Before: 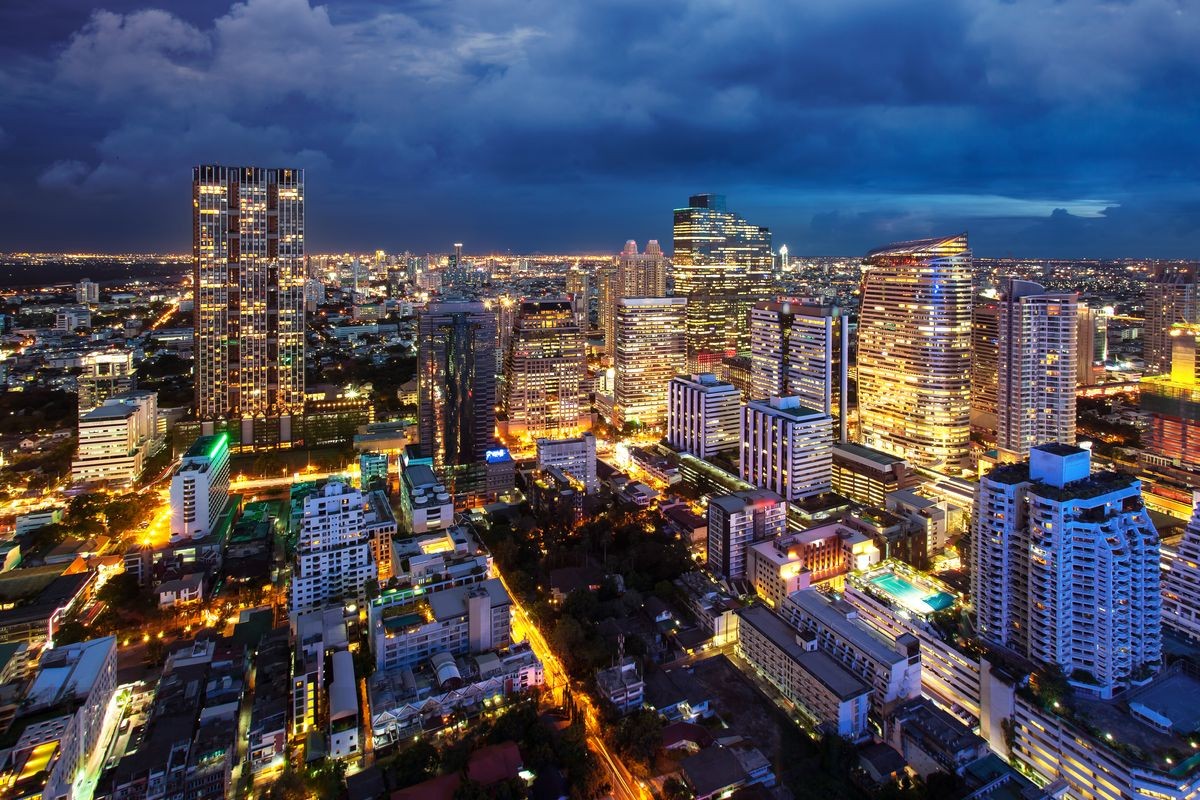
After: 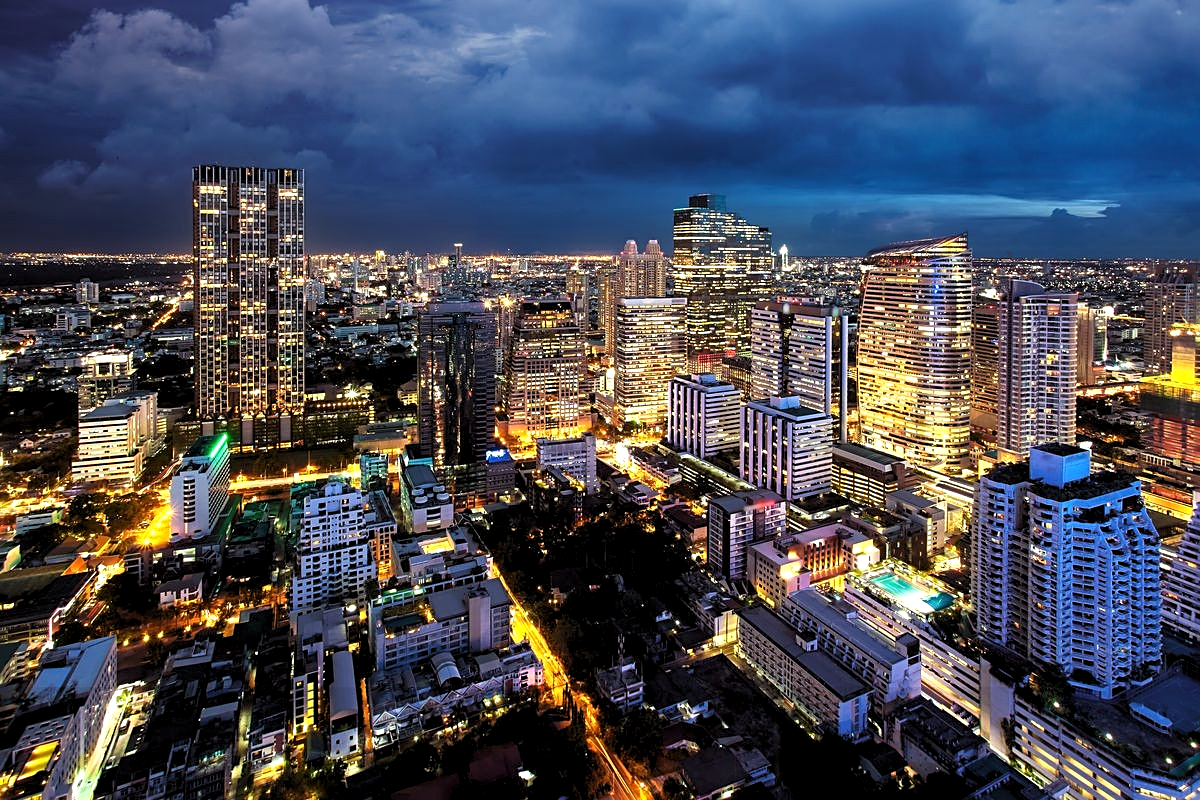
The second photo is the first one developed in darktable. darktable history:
sharpen: on, module defaults
levels: levels [0.062, 0.494, 0.925]
